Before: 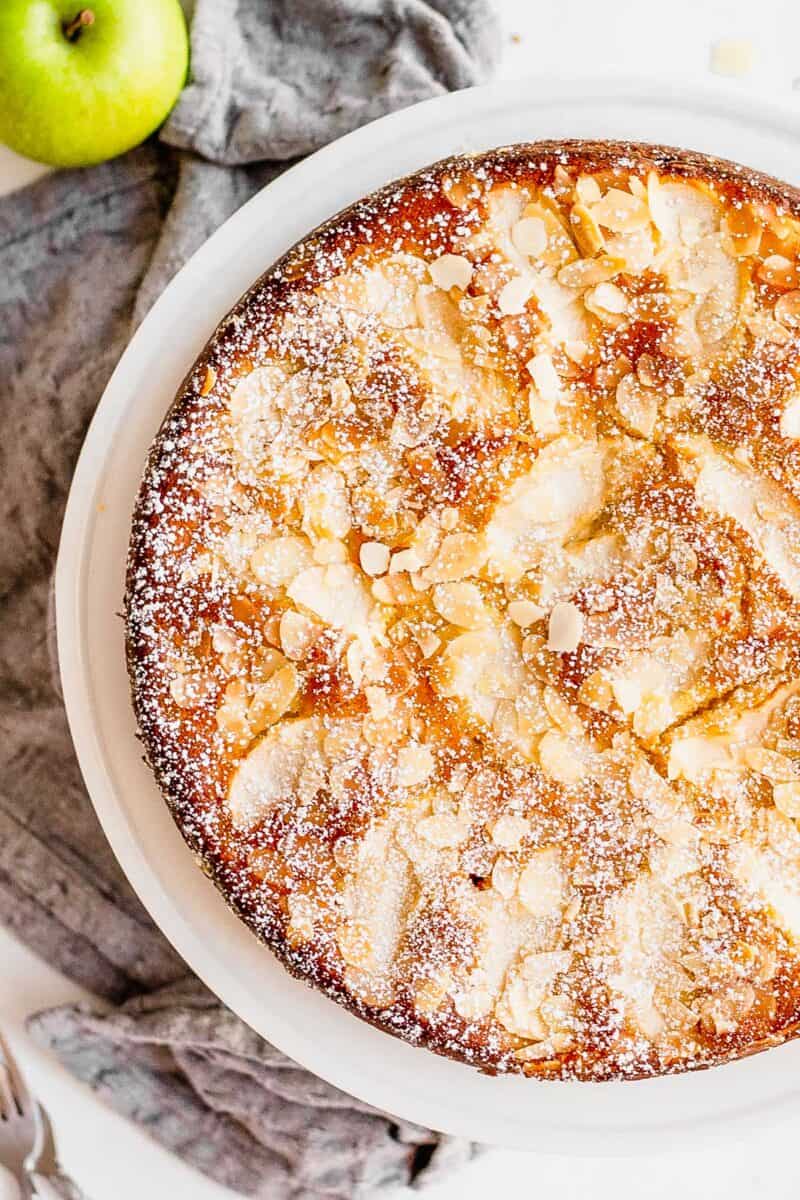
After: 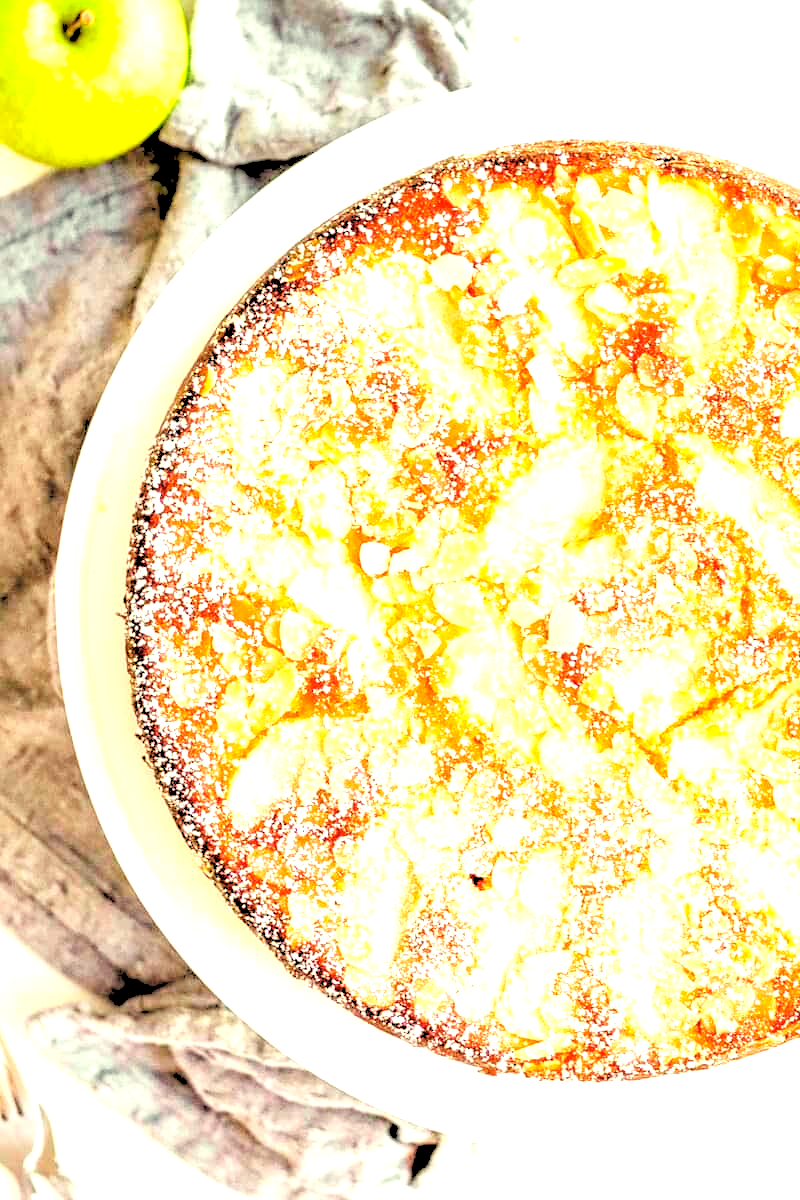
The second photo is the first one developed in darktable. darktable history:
exposure: black level correction 0, exposure 1.379 EV, compensate exposure bias true, compensate highlight preservation false
color correction: highlights a* -5.94, highlights b* 11.19
rgb levels: levels [[0.027, 0.429, 0.996], [0, 0.5, 1], [0, 0.5, 1]]
